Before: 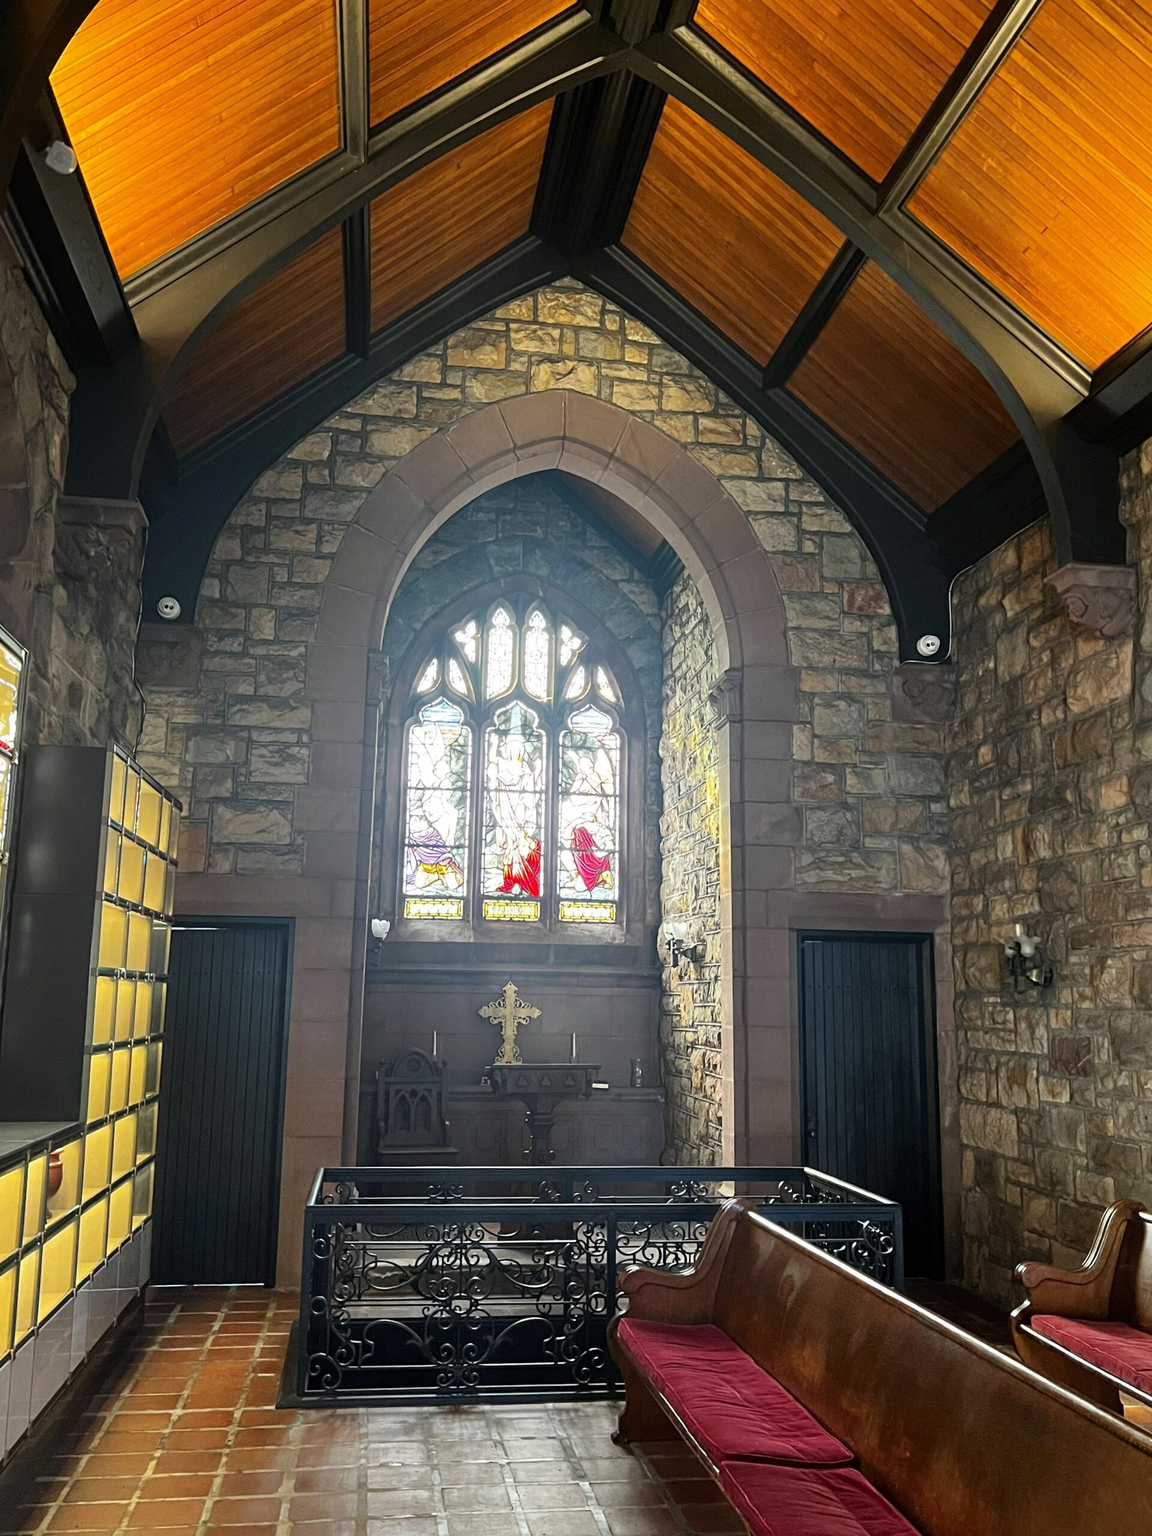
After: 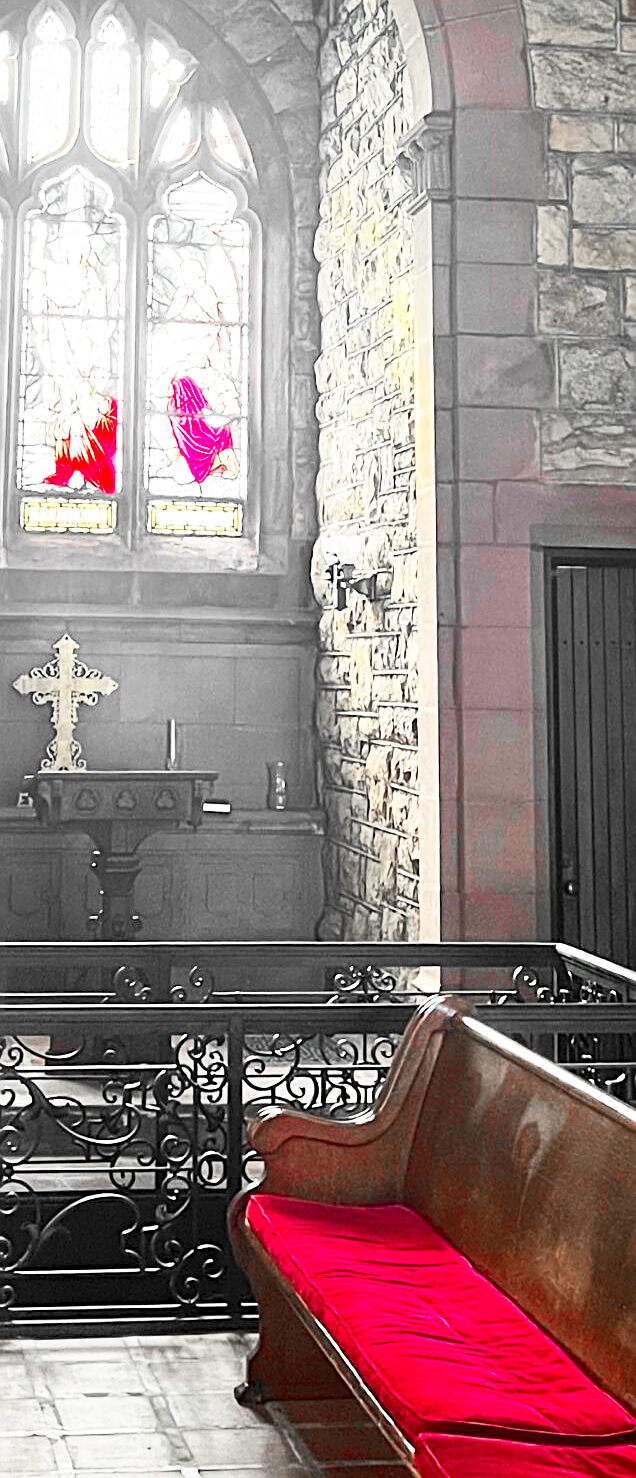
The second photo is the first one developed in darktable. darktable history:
crop: left 40.878%, top 39.176%, right 25.993%, bottom 3.081%
color zones: curves: ch1 [(0, 0.831) (0.08, 0.771) (0.157, 0.268) (0.241, 0.207) (0.562, -0.005) (0.714, -0.013) (0.876, 0.01) (1, 0.831)]
base curve: curves: ch0 [(0, 0) (0.579, 0.807) (1, 1)], preserve colors none
contrast brightness saturation: contrast 0.24, brightness 0.26, saturation 0.39
sharpen: on, module defaults
